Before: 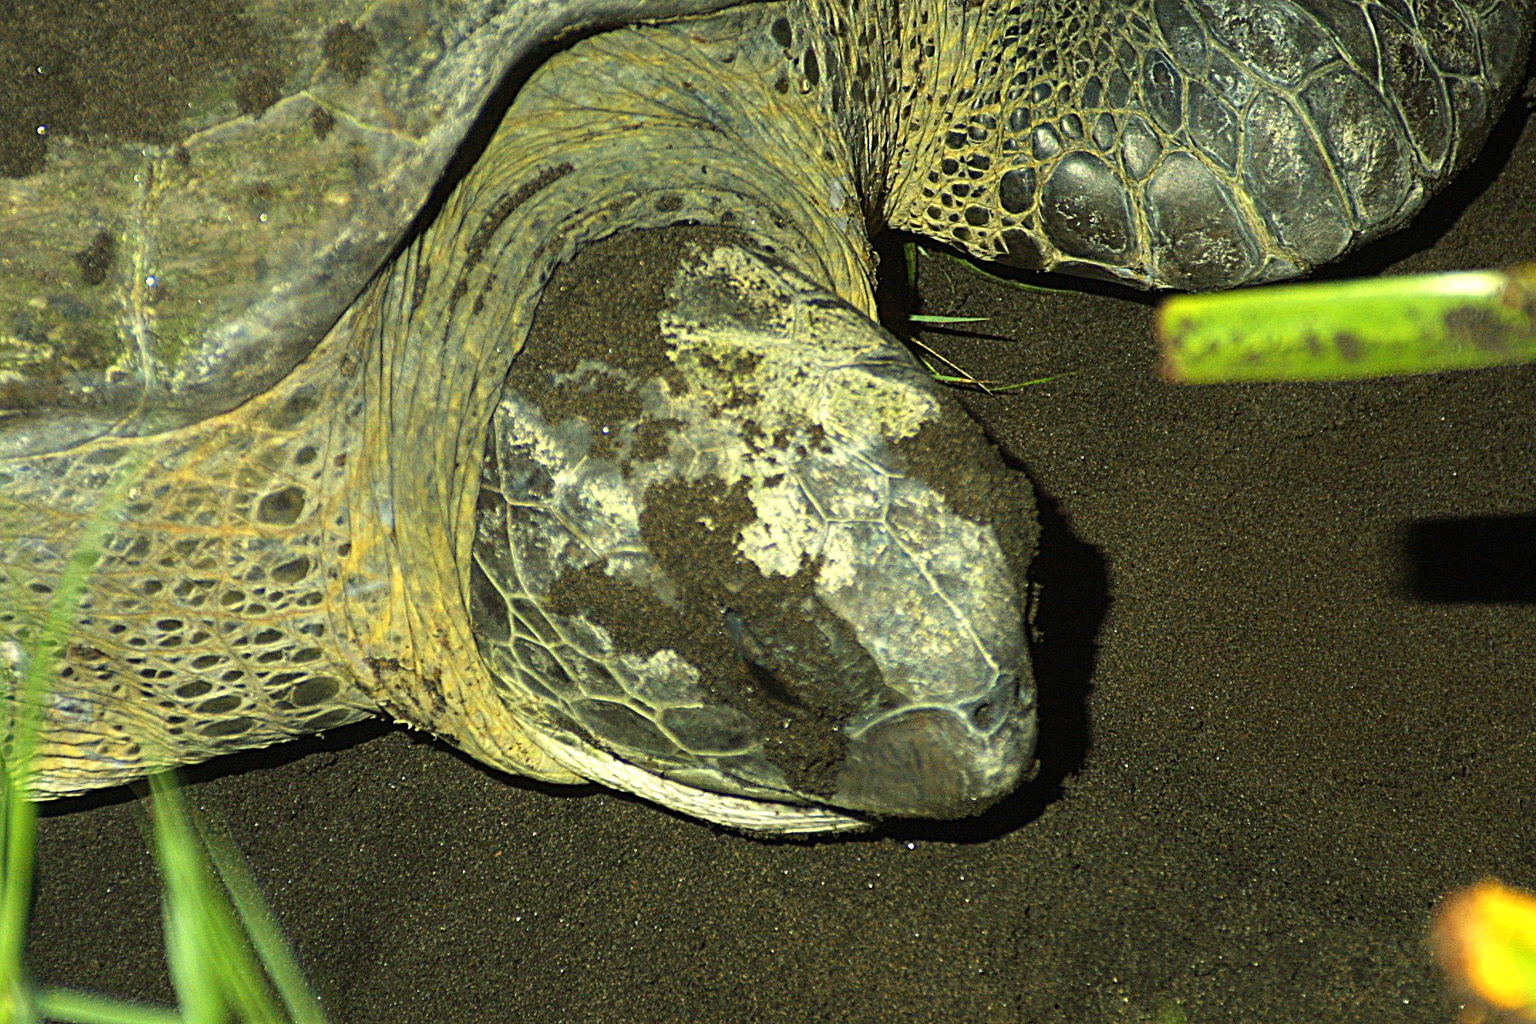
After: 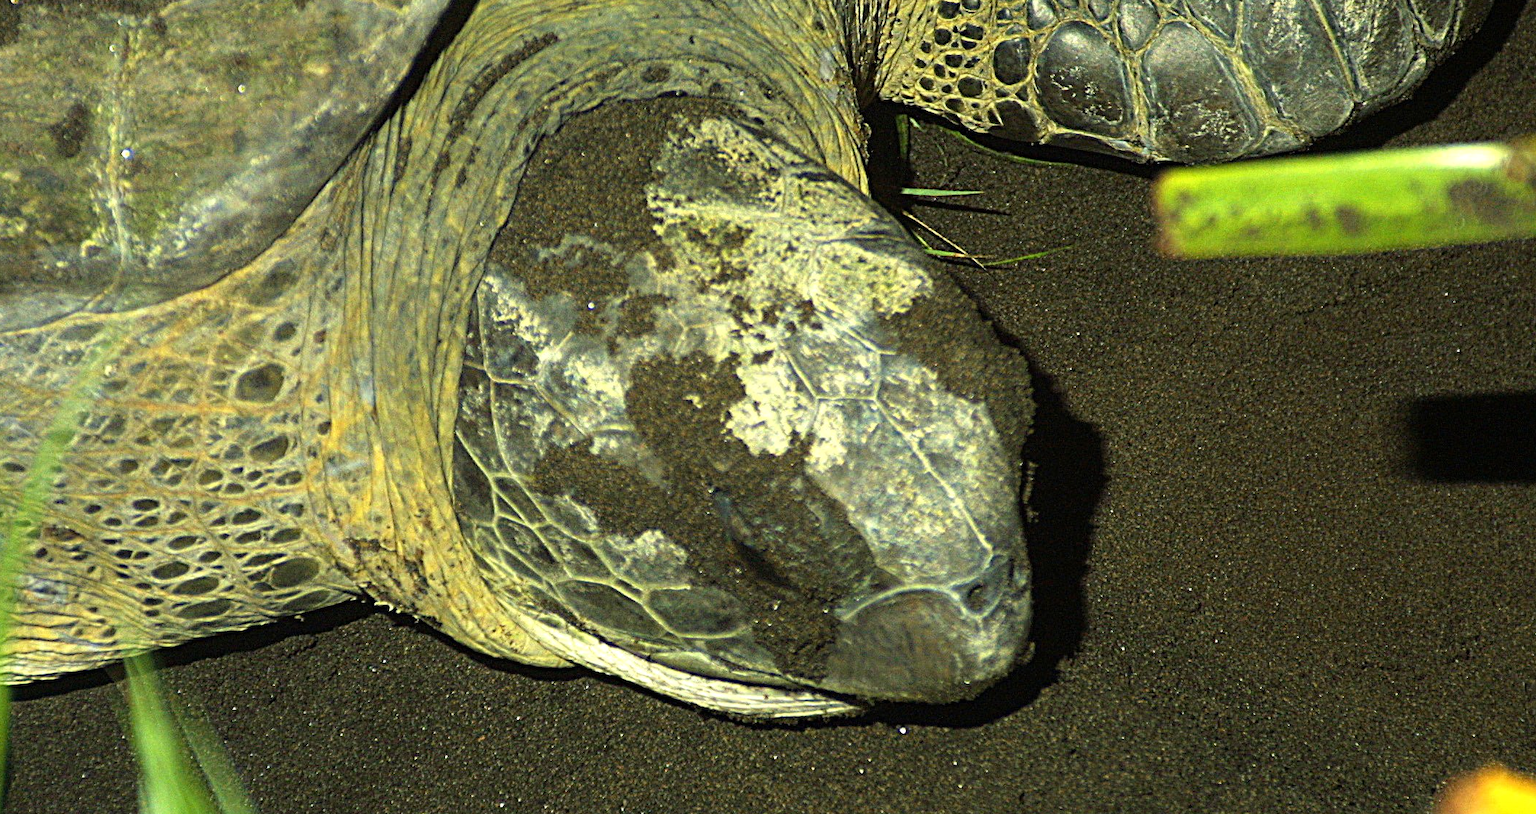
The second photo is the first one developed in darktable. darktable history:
crop and rotate: left 1.814%, top 12.818%, right 0.25%, bottom 9.225%
tone equalizer: on, module defaults
